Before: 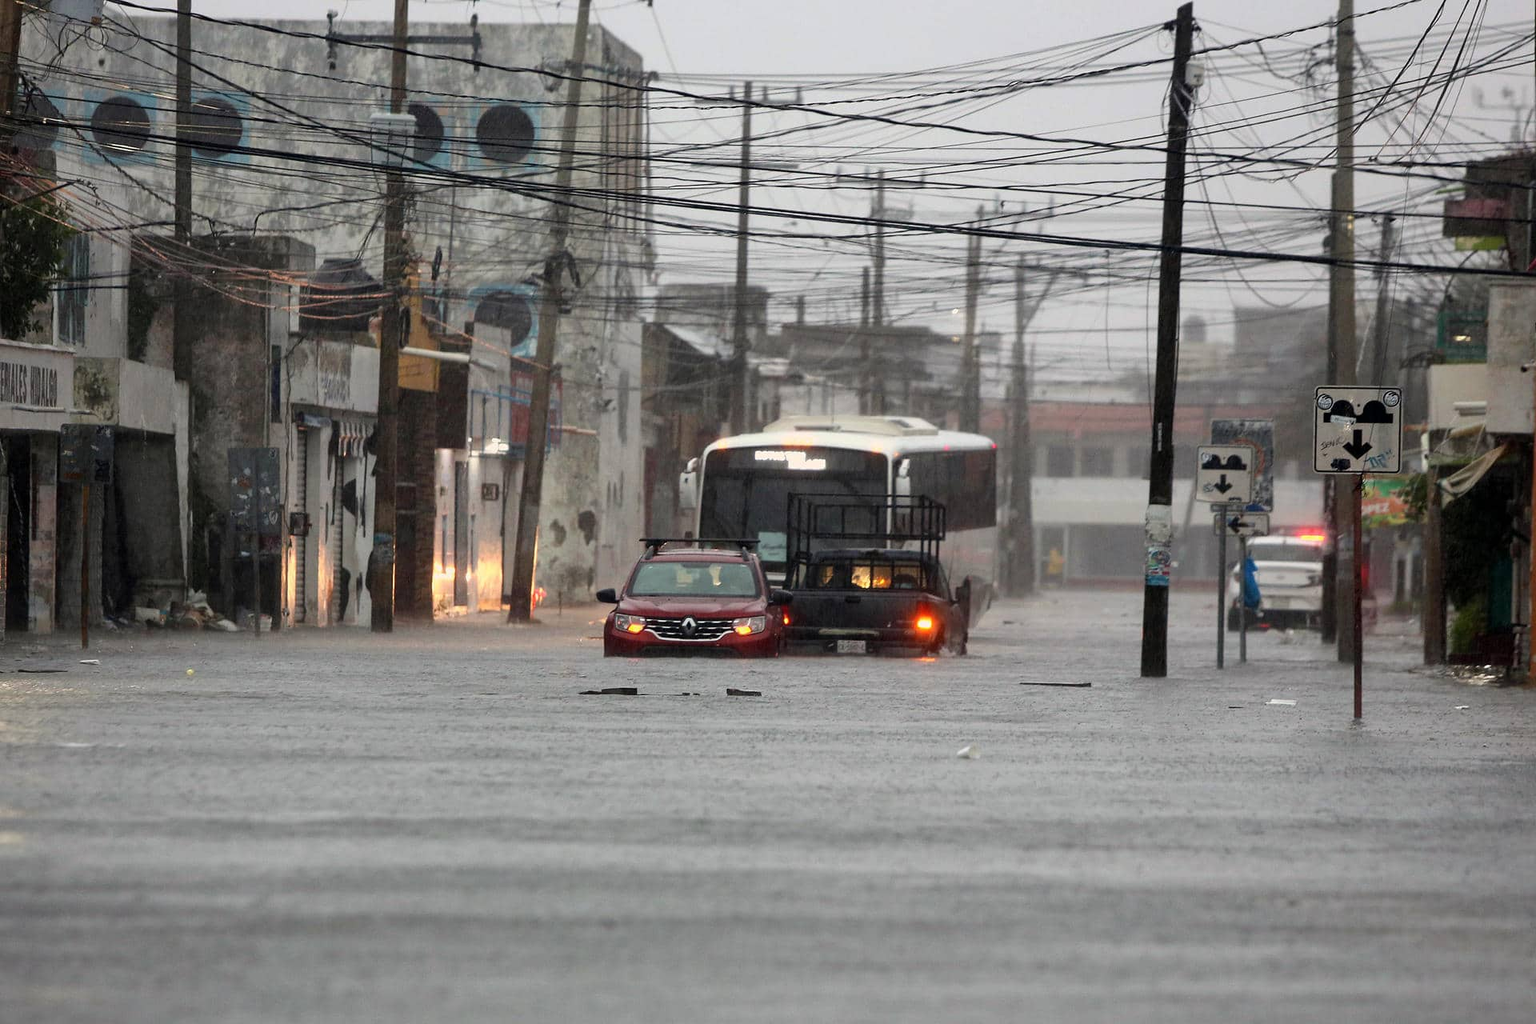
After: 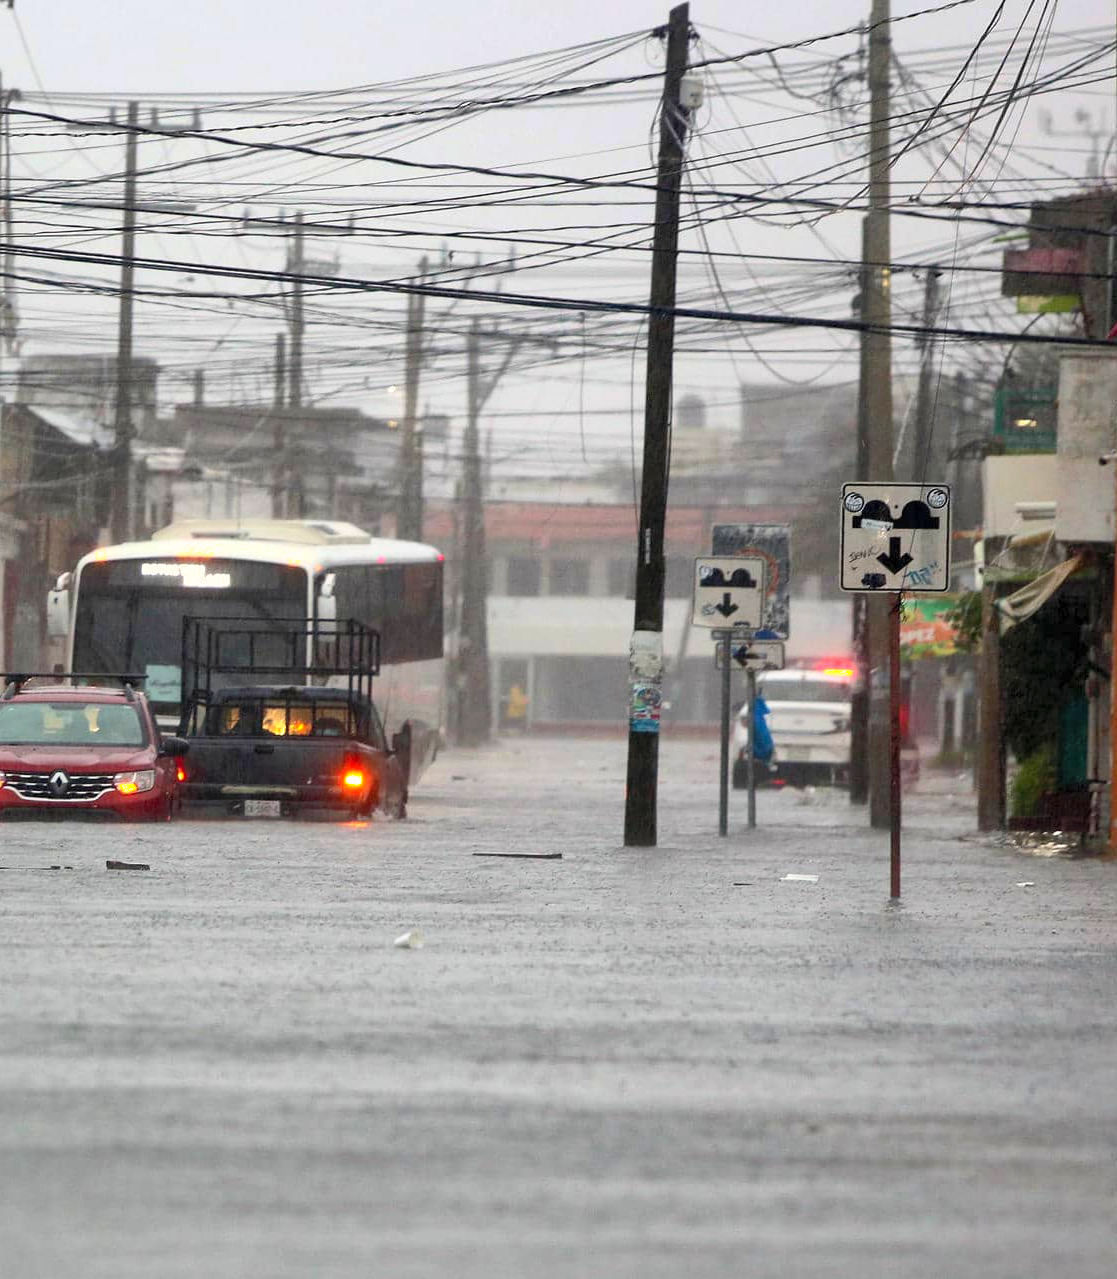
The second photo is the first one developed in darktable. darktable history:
contrast brightness saturation: contrast 0.204, brightness 0.167, saturation 0.217
shadows and highlights: on, module defaults
exposure: exposure 0.203 EV, compensate exposure bias true, compensate highlight preservation false
crop: left 41.789%
